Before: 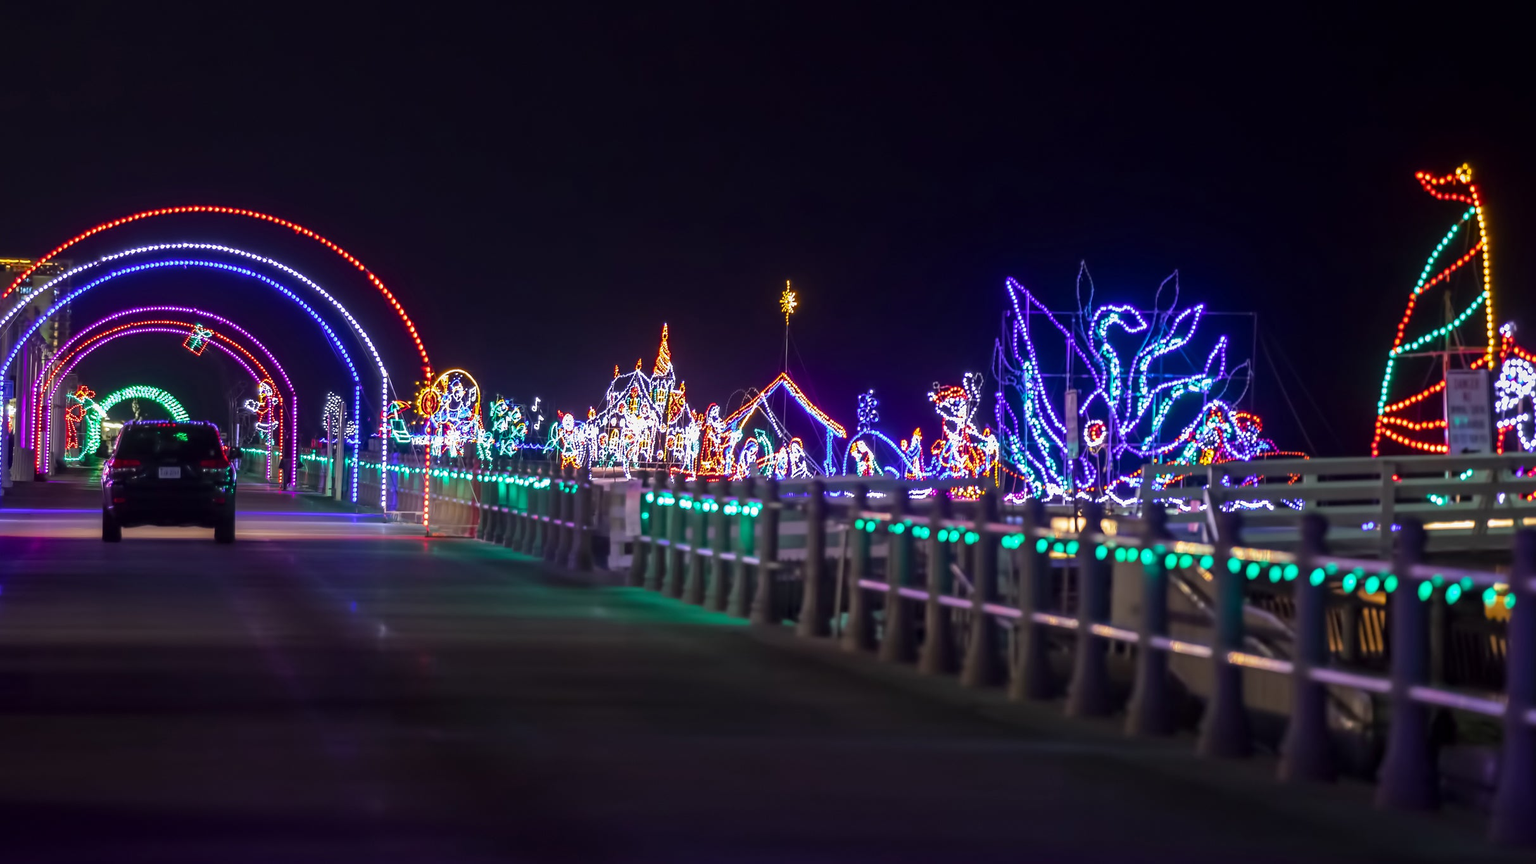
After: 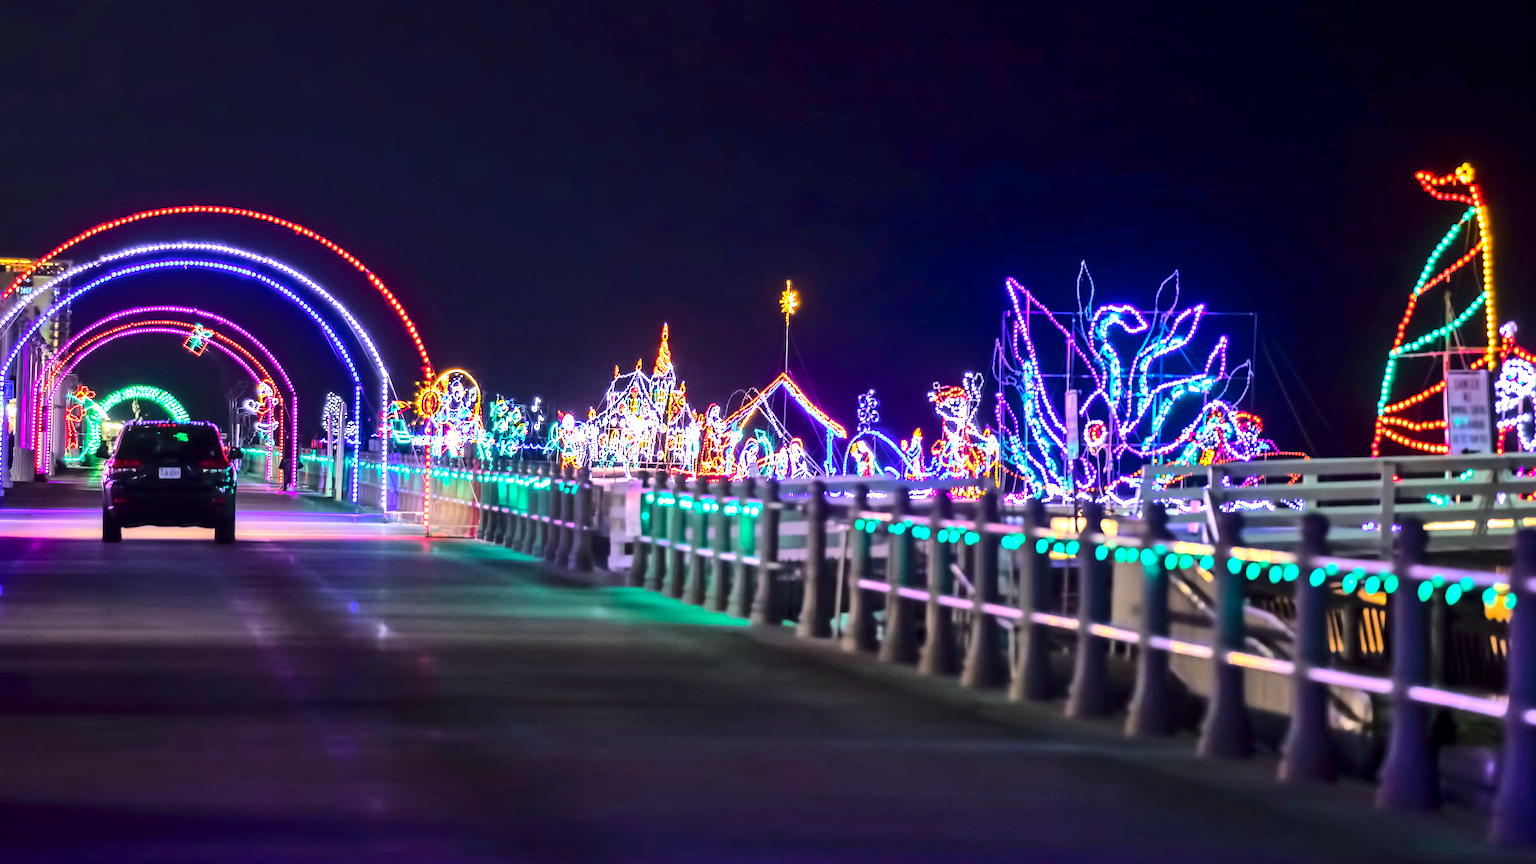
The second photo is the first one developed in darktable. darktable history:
exposure: black level correction 0.001, exposure 0.958 EV, compensate exposure bias true, compensate highlight preservation false
color balance rgb: shadows lift › chroma 2.011%, shadows lift › hue 186.87°, linear chroma grading › mid-tones 7.196%, perceptual saturation grading › global saturation 0.448%, perceptual brilliance grading › global brilliance 2.94%, perceptual brilliance grading › highlights -2.737%, perceptual brilliance grading › shadows 3.113%, global vibrance 20%
base curve: curves: ch0 [(0, 0) (0.036, 0.025) (0.121, 0.166) (0.206, 0.329) (0.605, 0.79) (1, 1)]
shadows and highlights: white point adjustment 0.053, soften with gaussian
